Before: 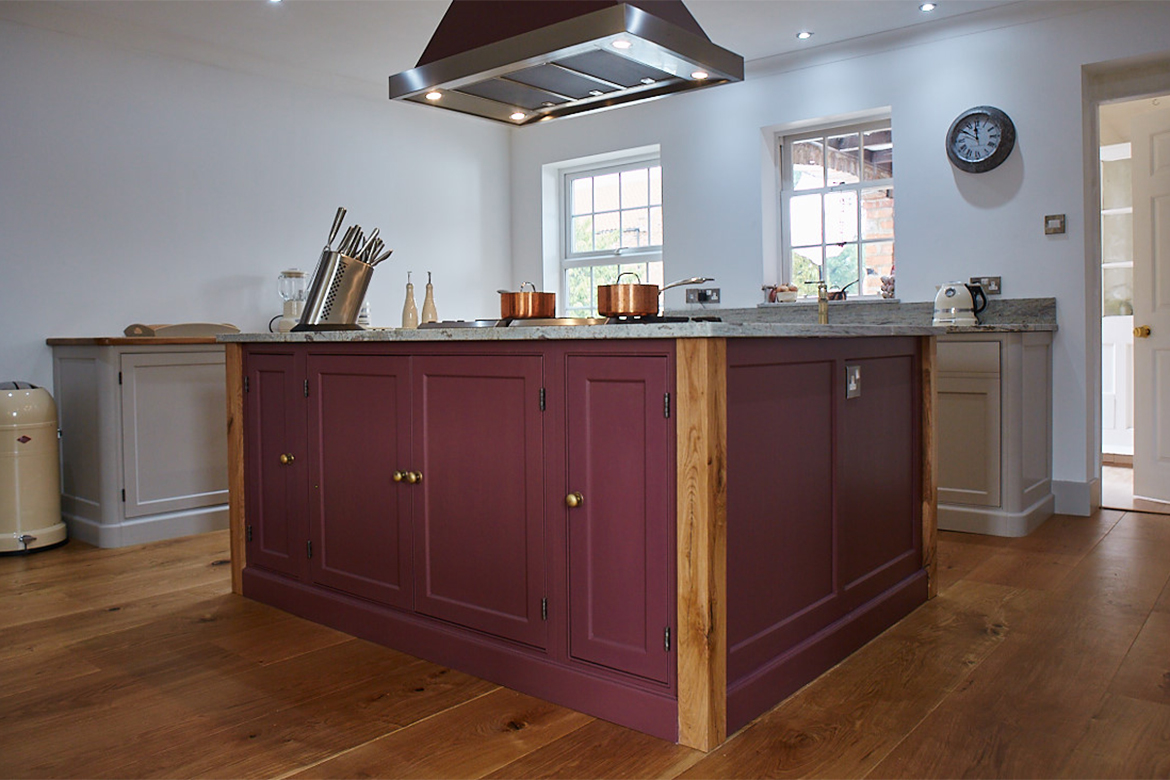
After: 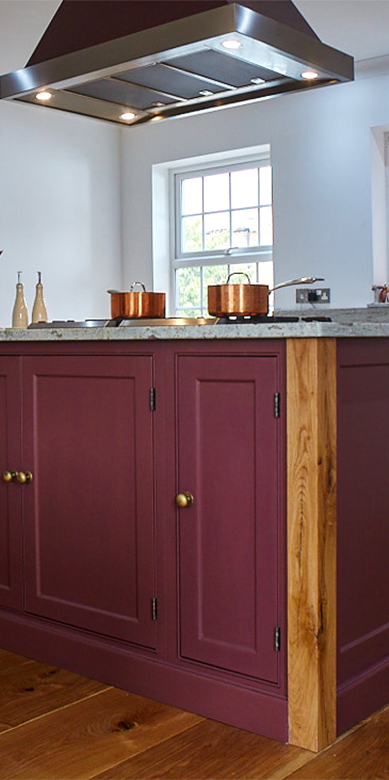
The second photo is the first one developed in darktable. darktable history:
local contrast: detail 110%
color balance: contrast 8.5%, output saturation 105%
crop: left 33.36%, right 33.36%
